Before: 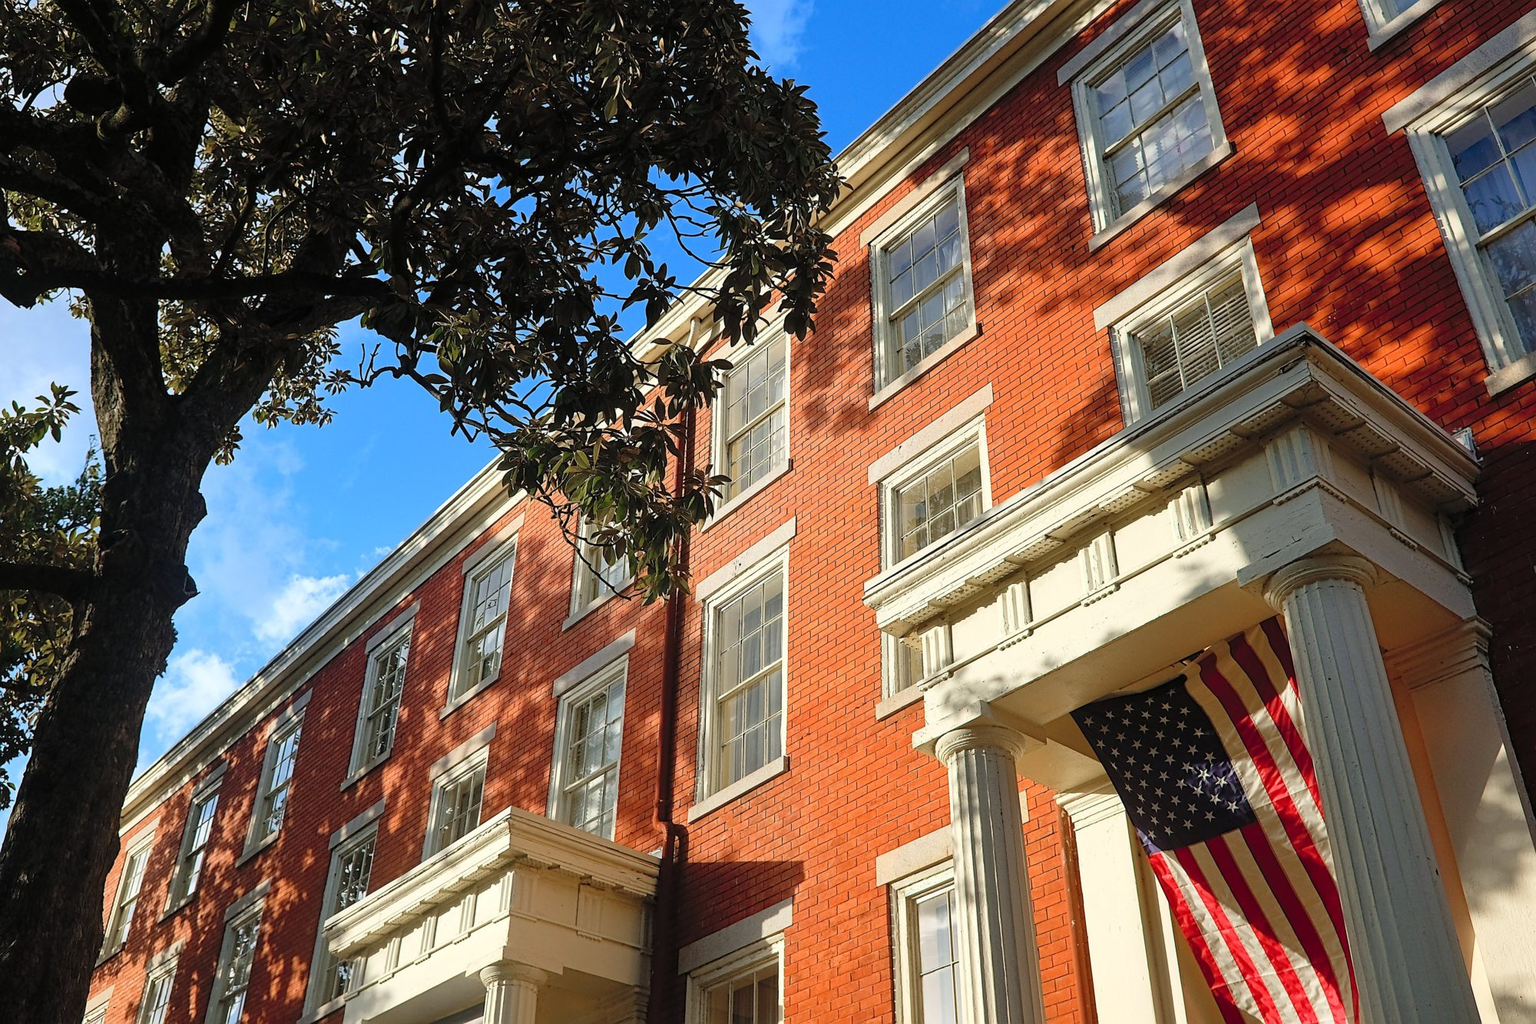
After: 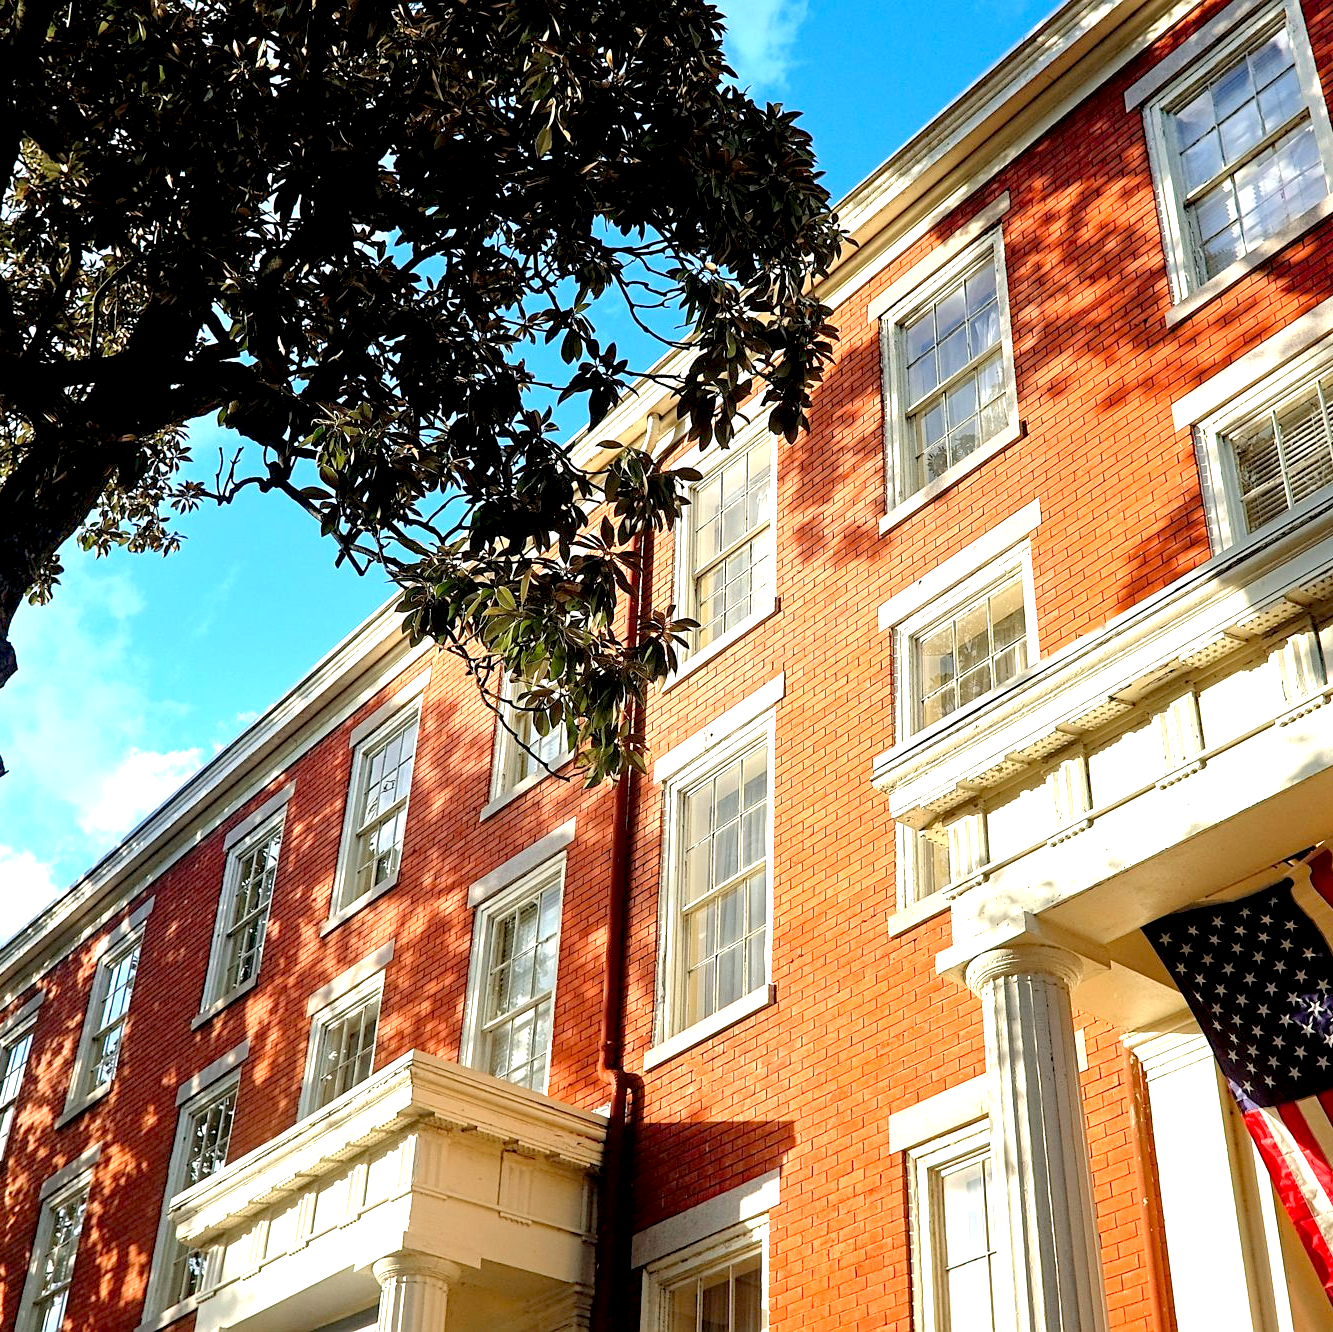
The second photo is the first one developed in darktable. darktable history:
crop and rotate: left 12.648%, right 20.685%
tone equalizer: on, module defaults
exposure: black level correction 0.01, exposure 1 EV, compensate highlight preservation false
